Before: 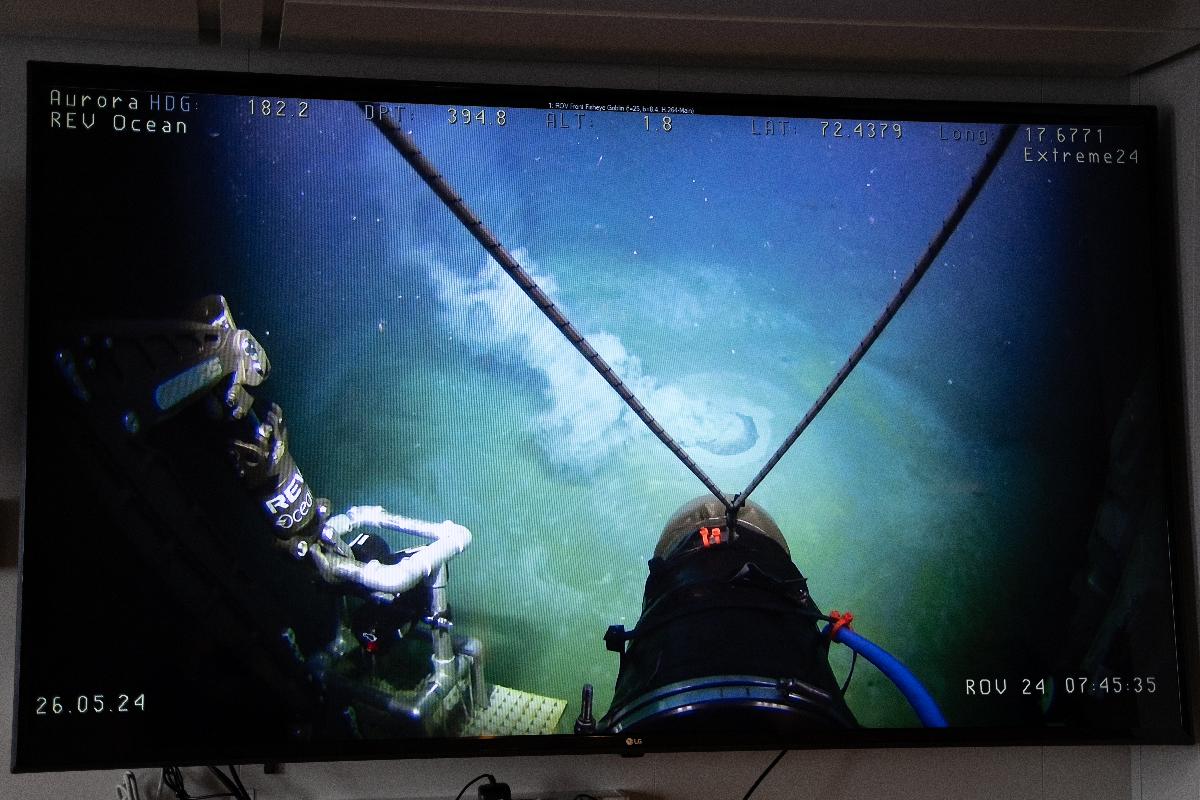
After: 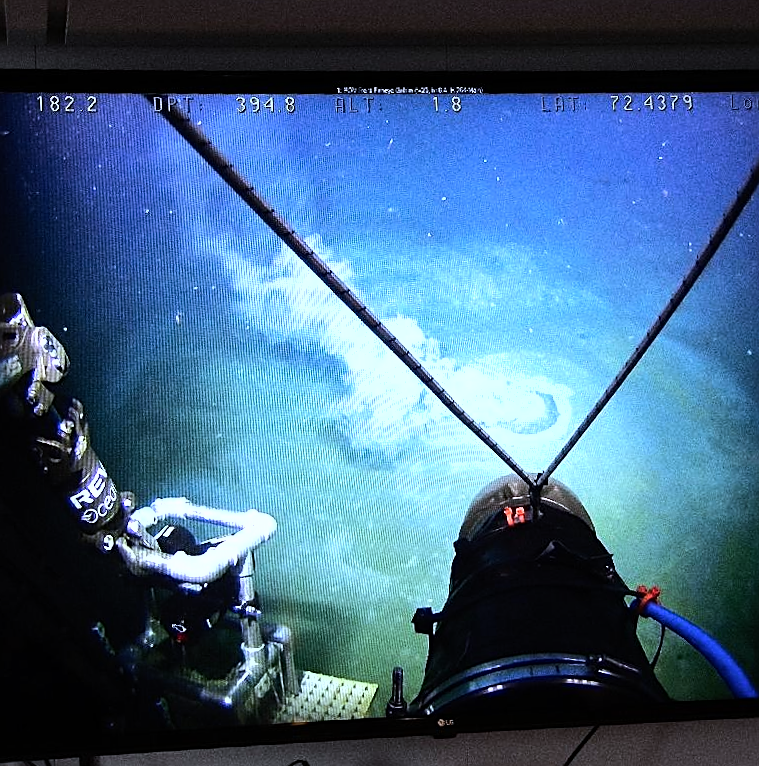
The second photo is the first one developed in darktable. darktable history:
white balance: red 0.967, blue 1.119, emerald 0.756
rotate and perspective: rotation -2.12°, lens shift (vertical) 0.009, lens shift (horizontal) -0.008, automatic cropping original format, crop left 0.036, crop right 0.964, crop top 0.05, crop bottom 0.959
crop and rotate: left 15.055%, right 18.278%
tone equalizer: -8 EV -0.75 EV, -7 EV -0.7 EV, -6 EV -0.6 EV, -5 EV -0.4 EV, -3 EV 0.4 EV, -2 EV 0.6 EV, -1 EV 0.7 EV, +0 EV 0.75 EV, edges refinement/feathering 500, mask exposure compensation -1.57 EV, preserve details no
sharpen: on, module defaults
shadows and highlights: radius 108.52, shadows 23.73, highlights -59.32, low approximation 0.01, soften with gaussian
